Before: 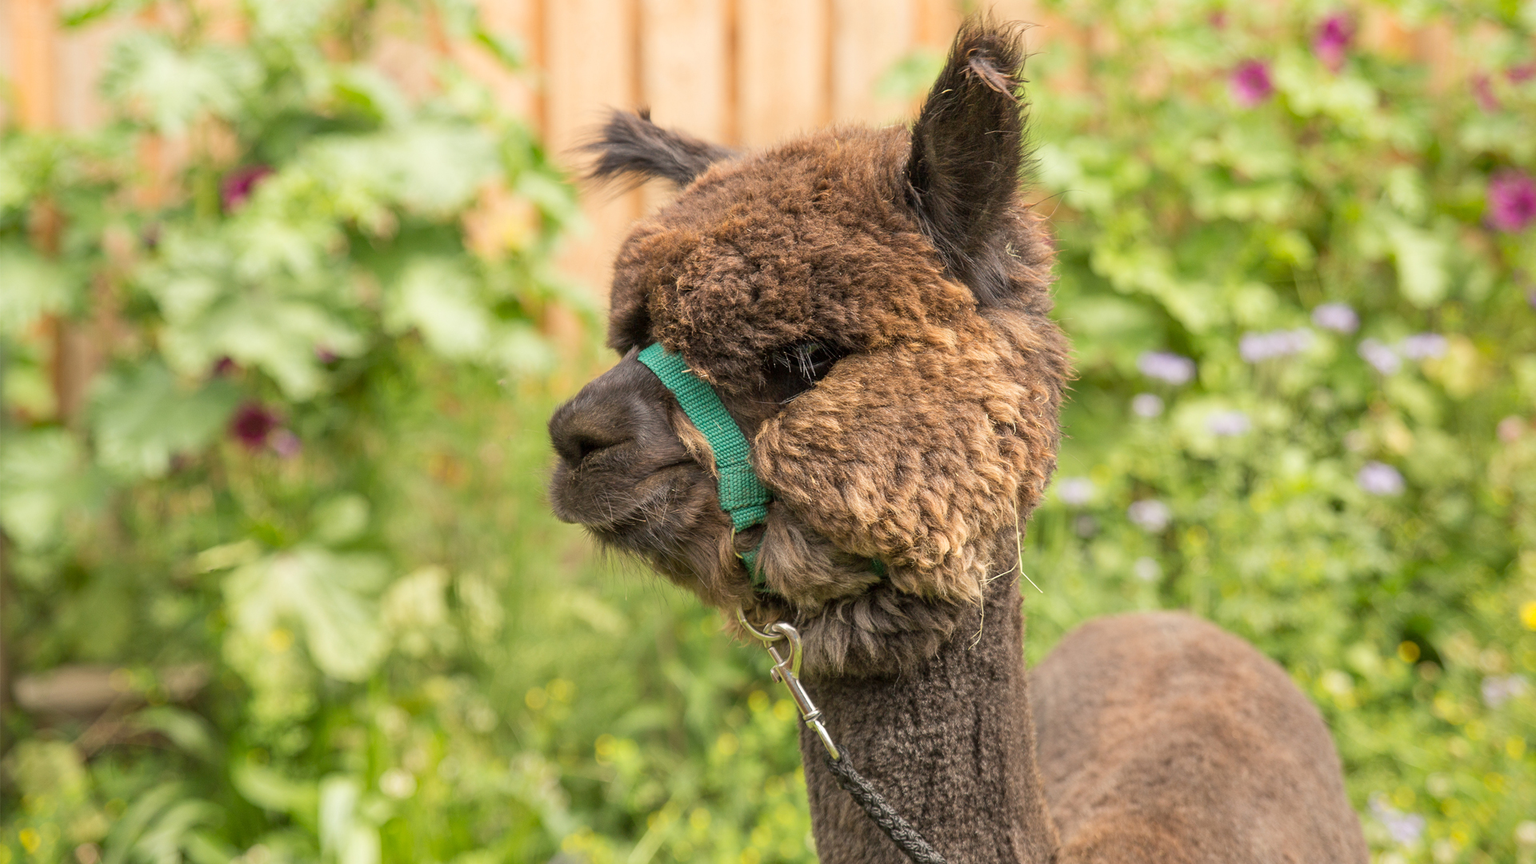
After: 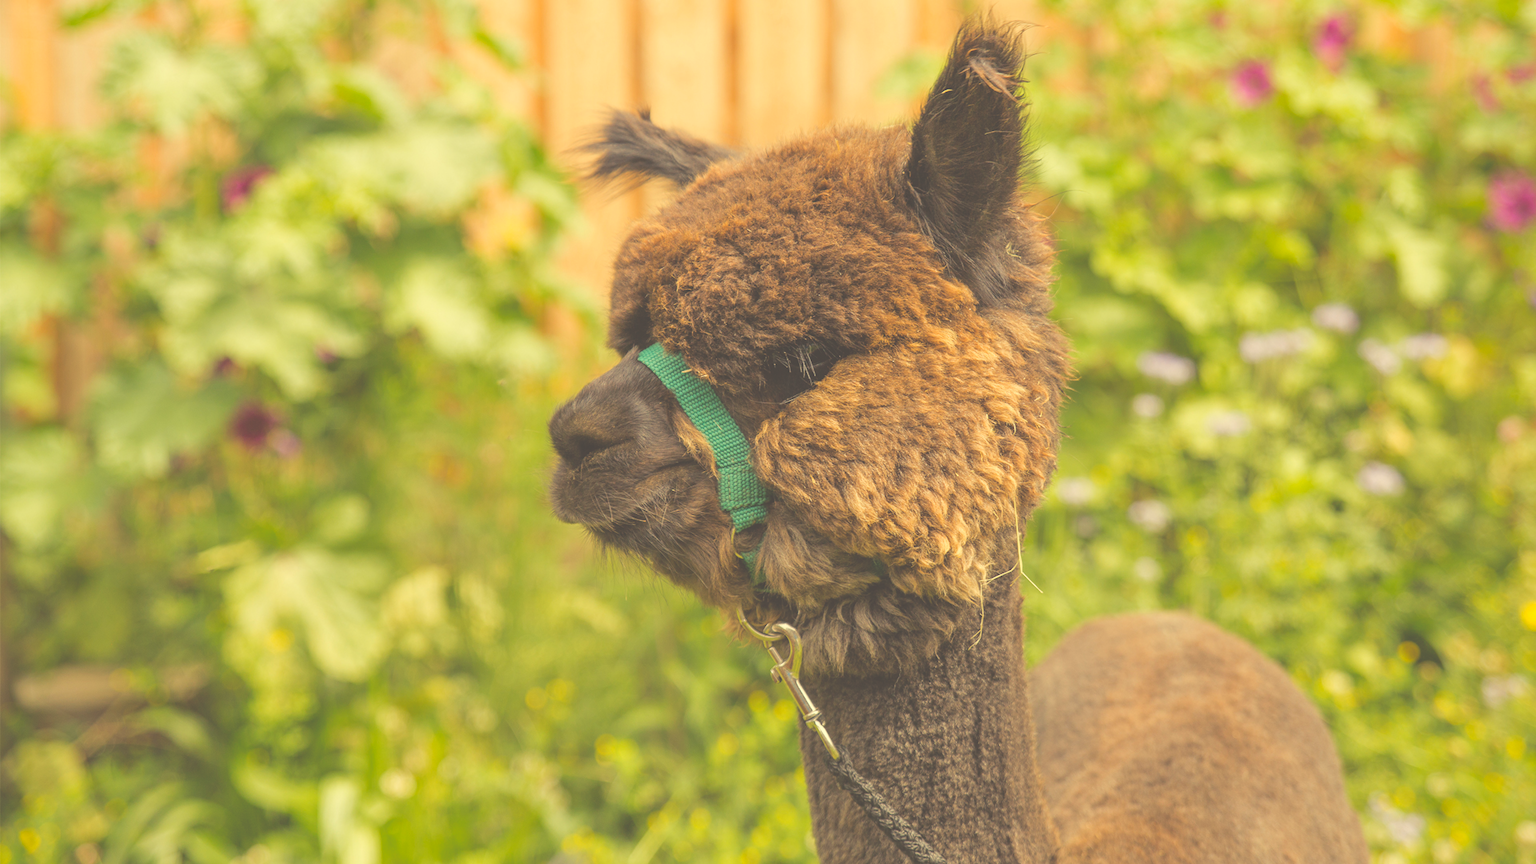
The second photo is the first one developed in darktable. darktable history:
tone equalizer: -8 EV 0.074 EV
color balance rgb: power › luminance -3.839%, power › chroma 0.538%, power › hue 43.24°, highlights gain › chroma 7.88%, highlights gain › hue 86.71°, perceptual saturation grading › global saturation 9.985%, perceptual brilliance grading › mid-tones 9.856%, perceptual brilliance grading › shadows 15.474%
exposure: black level correction -0.063, exposure -0.05 EV, compensate highlight preservation false
